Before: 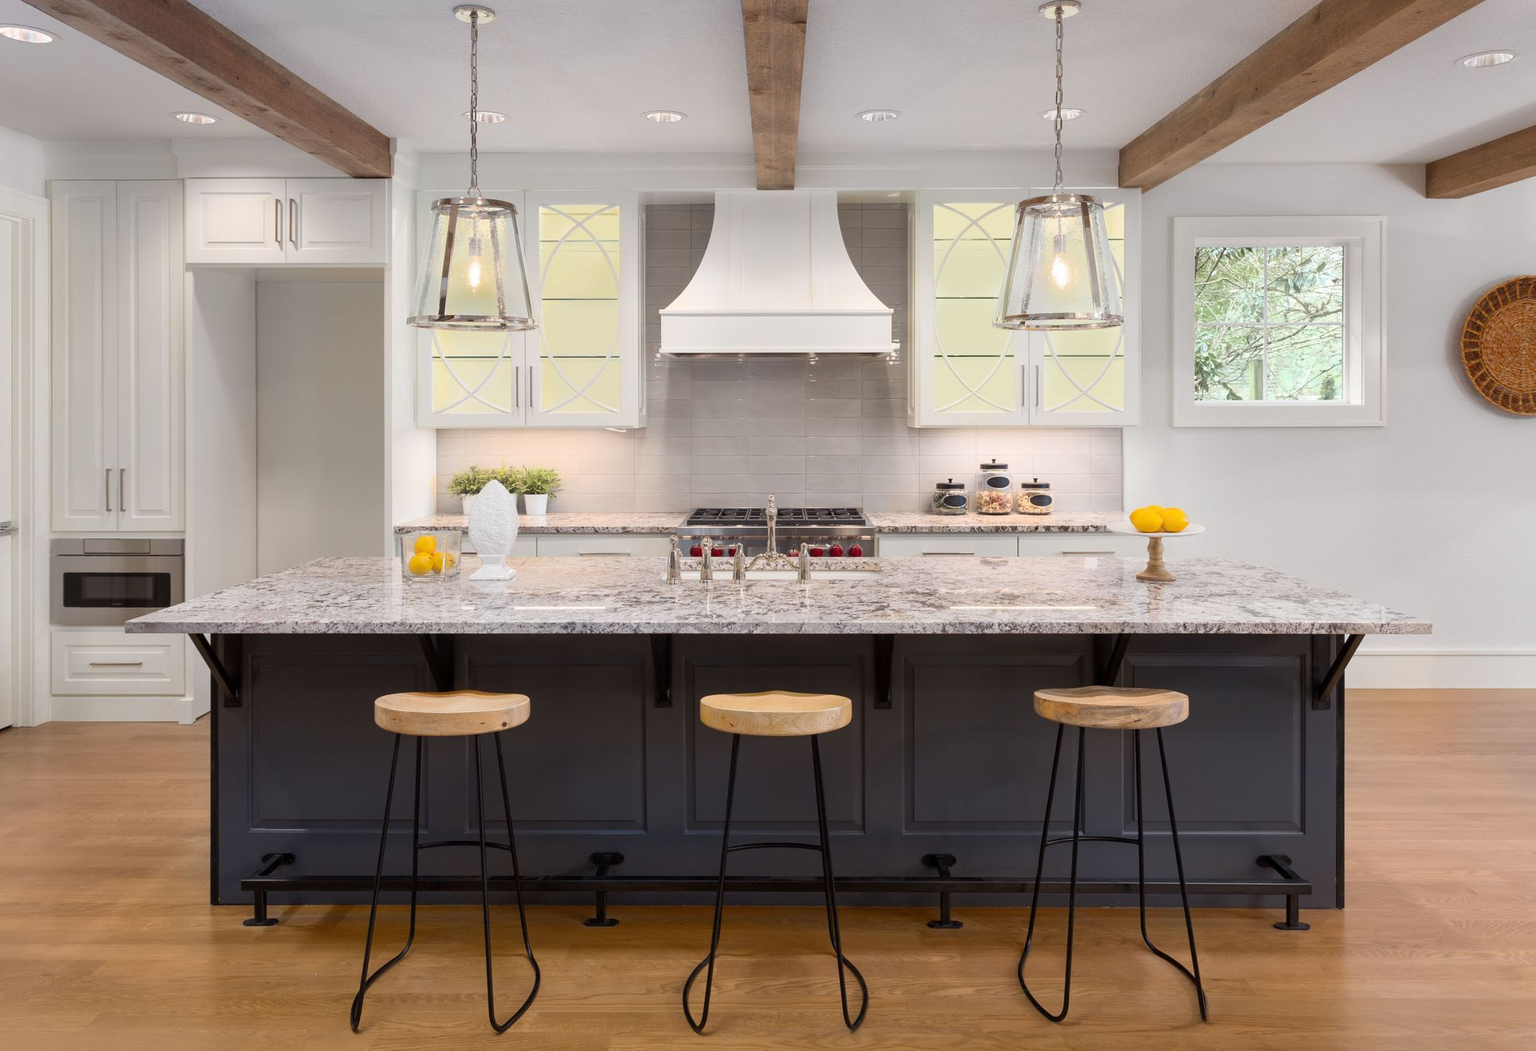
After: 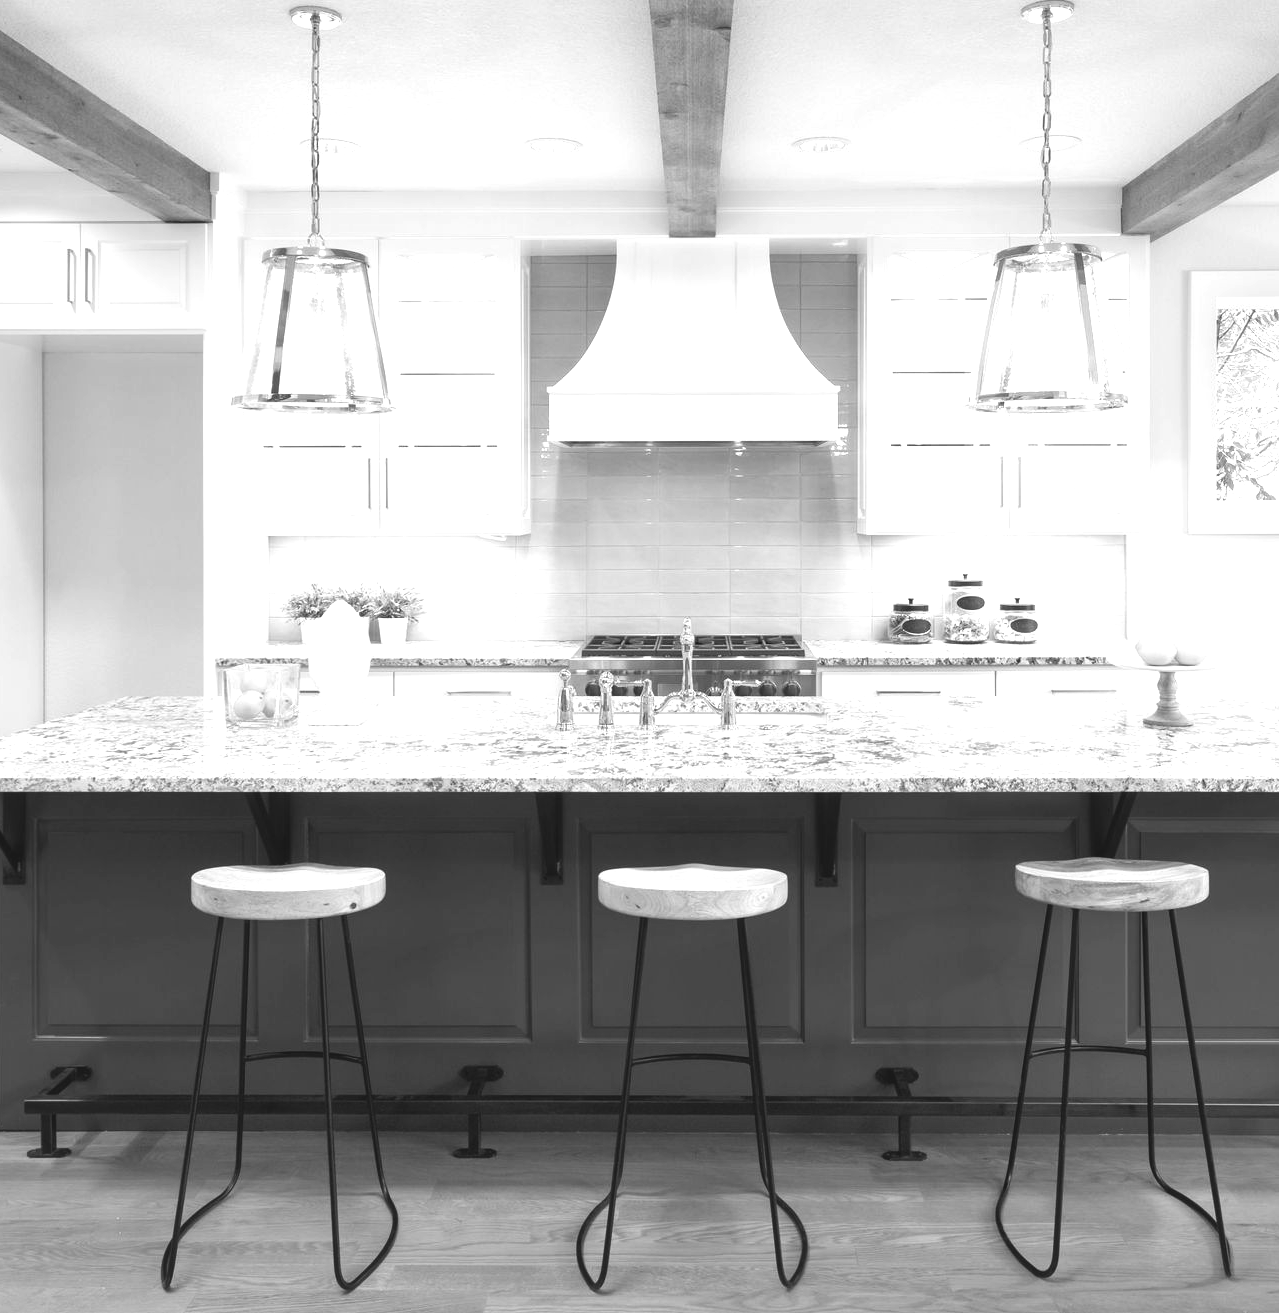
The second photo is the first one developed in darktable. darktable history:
exposure: black level correction -0.005, exposure 1.002 EV, compensate highlight preservation false
crop and rotate: left 14.436%, right 18.898%
monochrome: on, module defaults
